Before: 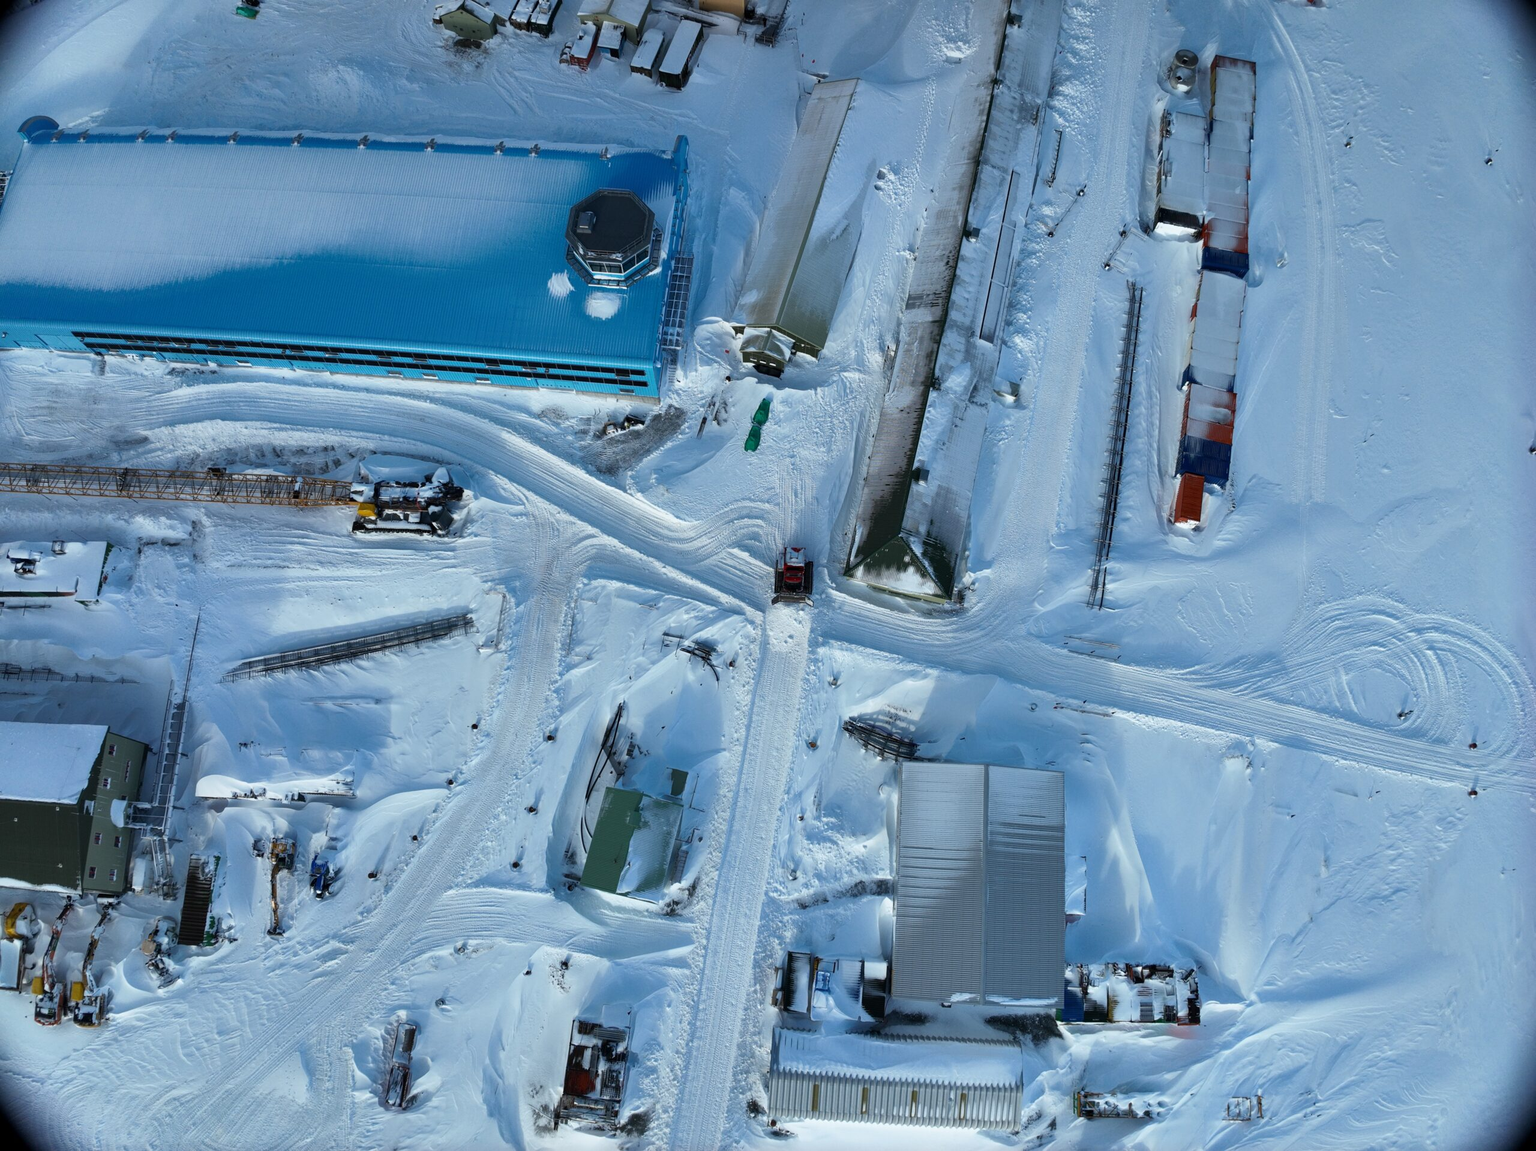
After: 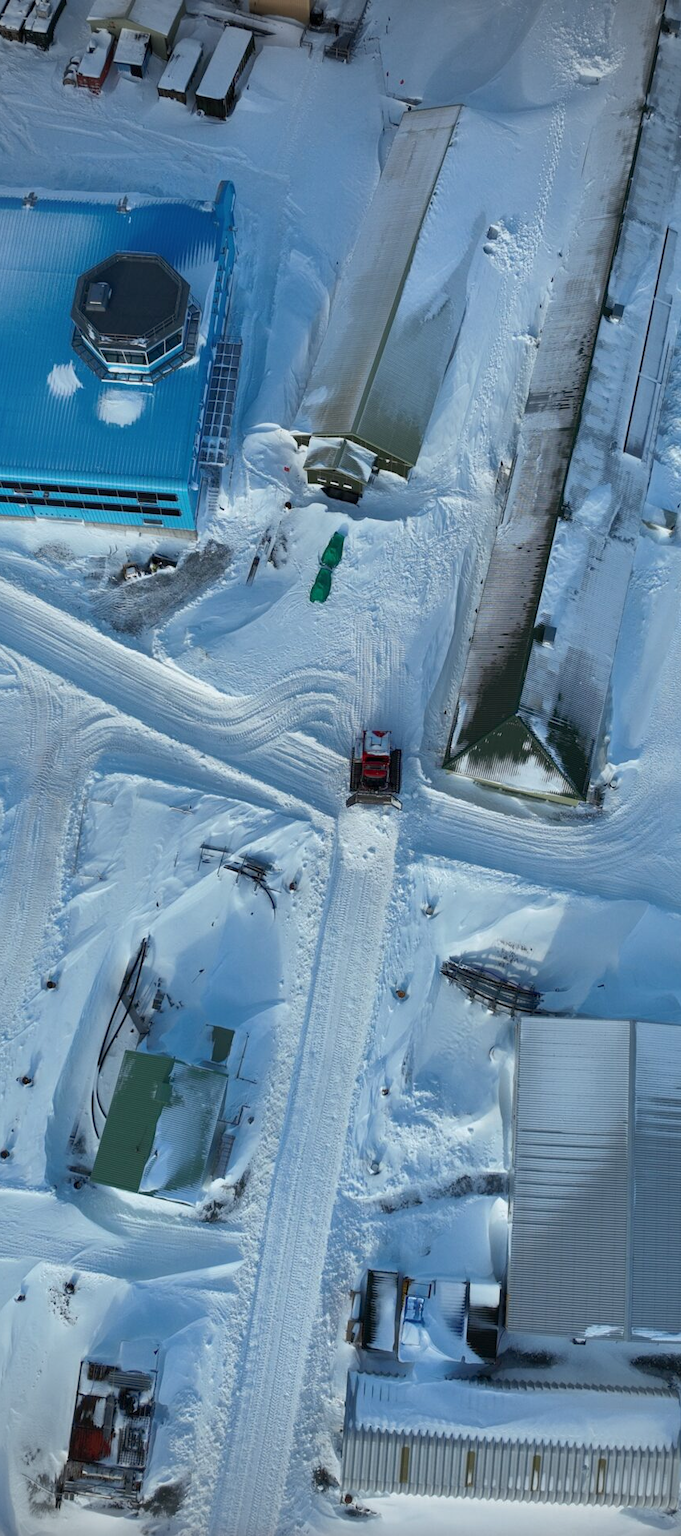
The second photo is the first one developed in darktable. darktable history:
crop: left 33.36%, right 33.36%
vignetting: on, module defaults
shadows and highlights: on, module defaults
